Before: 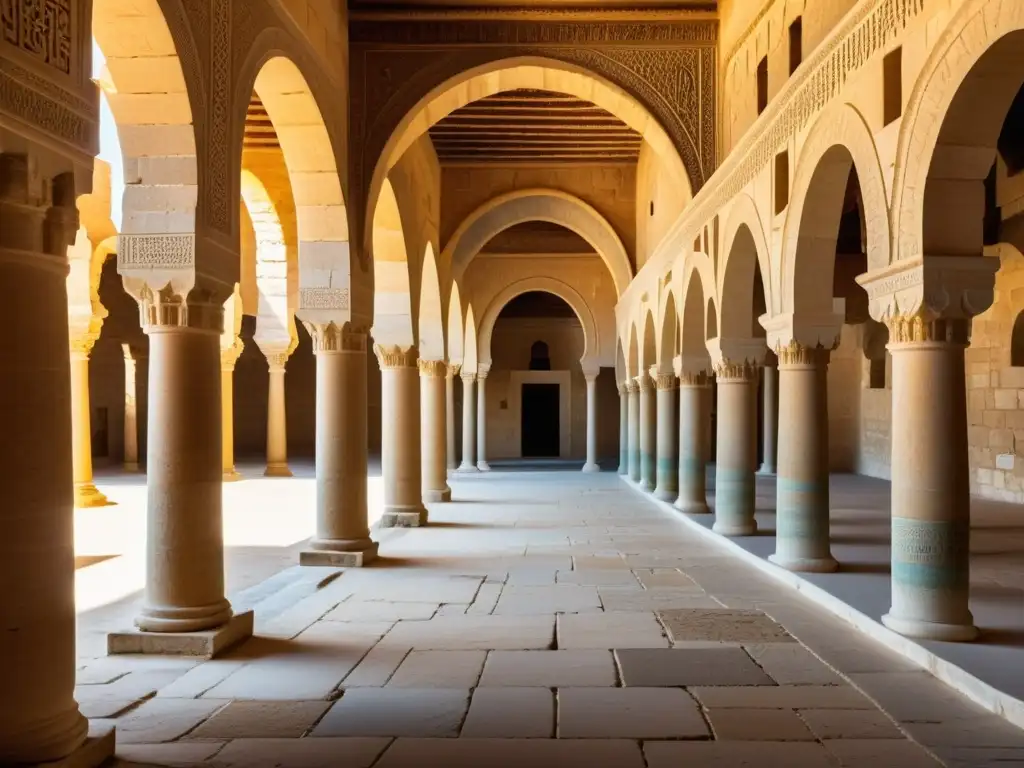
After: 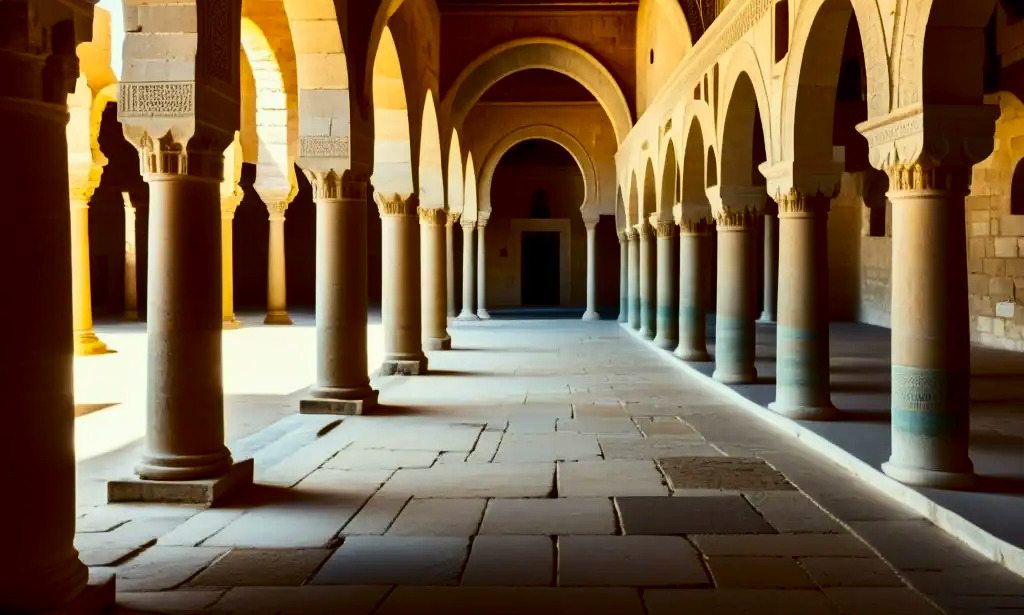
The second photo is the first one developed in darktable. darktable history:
crop and rotate: top 19.804%
color correction: highlights a* -4.51, highlights b* 6.46
contrast brightness saturation: contrast 0.242, brightness -0.243, saturation 0.143
